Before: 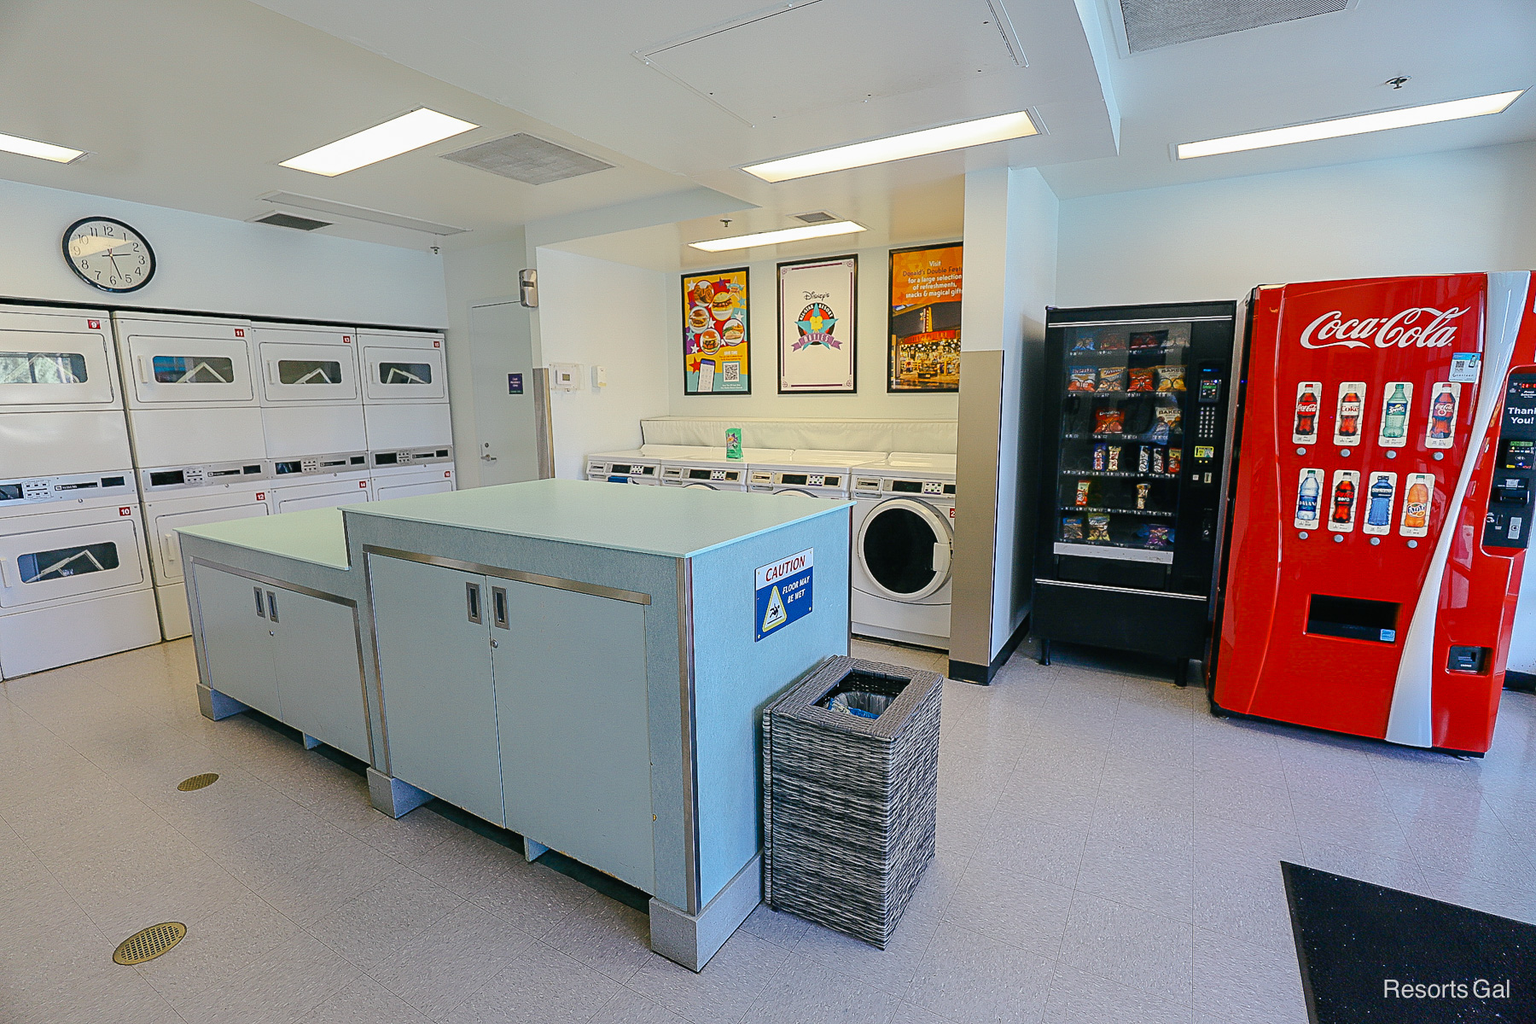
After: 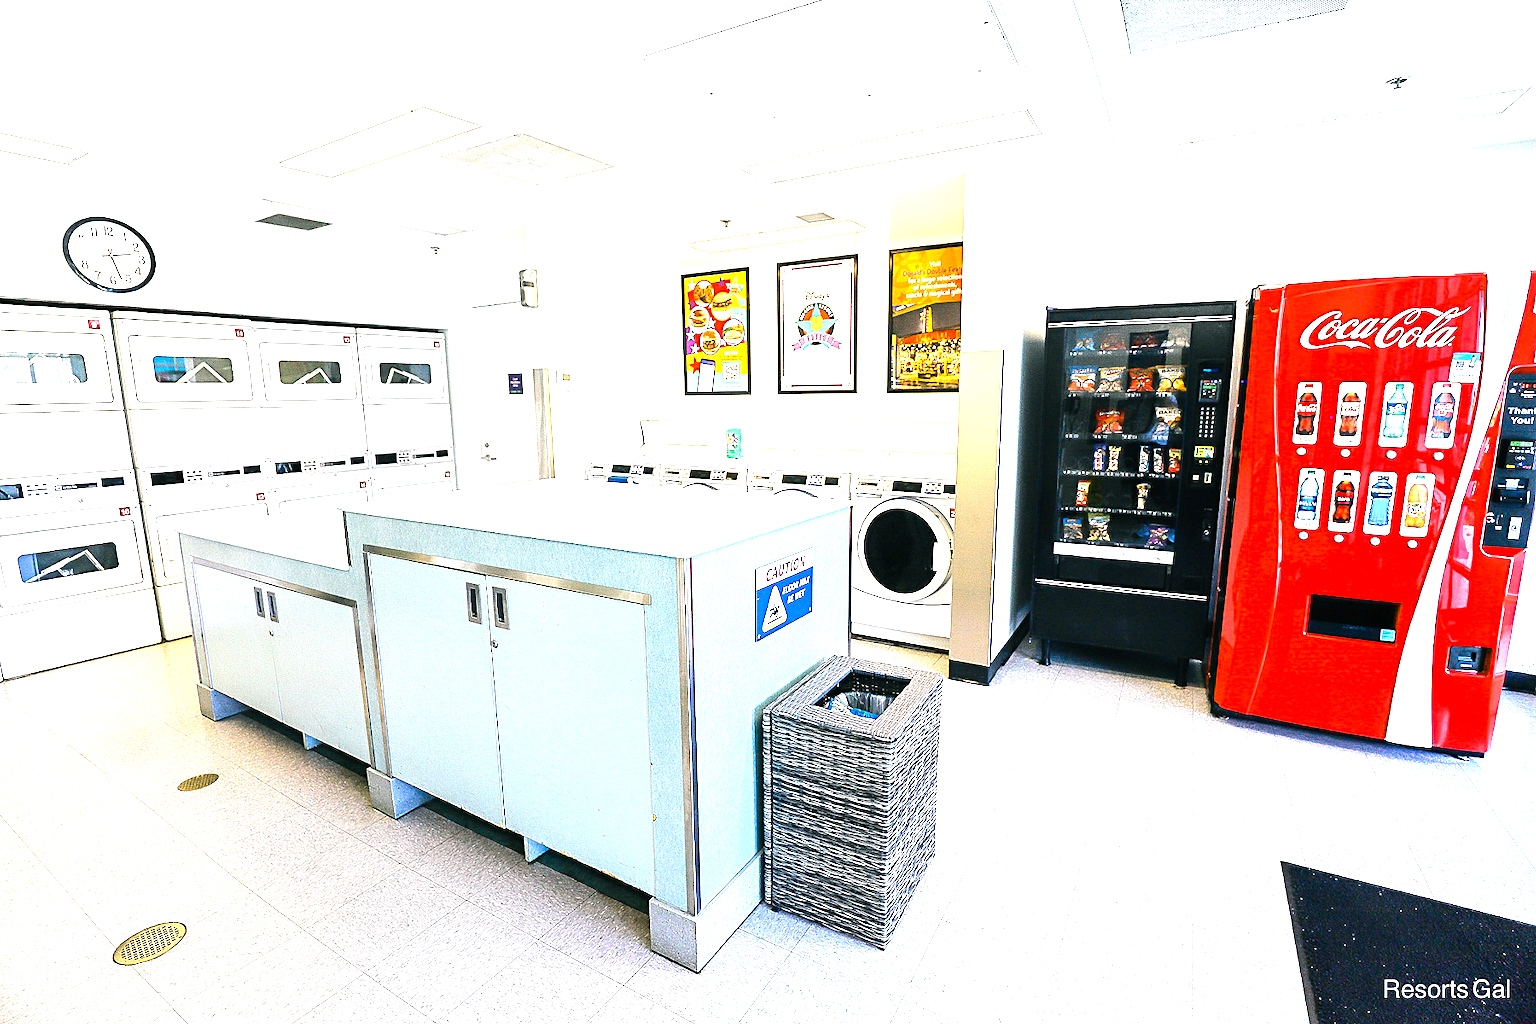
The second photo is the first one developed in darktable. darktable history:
tone equalizer: -8 EV -0.75 EV, -7 EV -0.7 EV, -6 EV -0.6 EV, -5 EV -0.4 EV, -3 EV 0.4 EV, -2 EV 0.6 EV, -1 EV 0.7 EV, +0 EV 0.75 EV, edges refinement/feathering 500, mask exposure compensation -1.57 EV, preserve details no
exposure: black level correction 0.001, exposure 1.398 EV, compensate exposure bias true, compensate highlight preservation false
